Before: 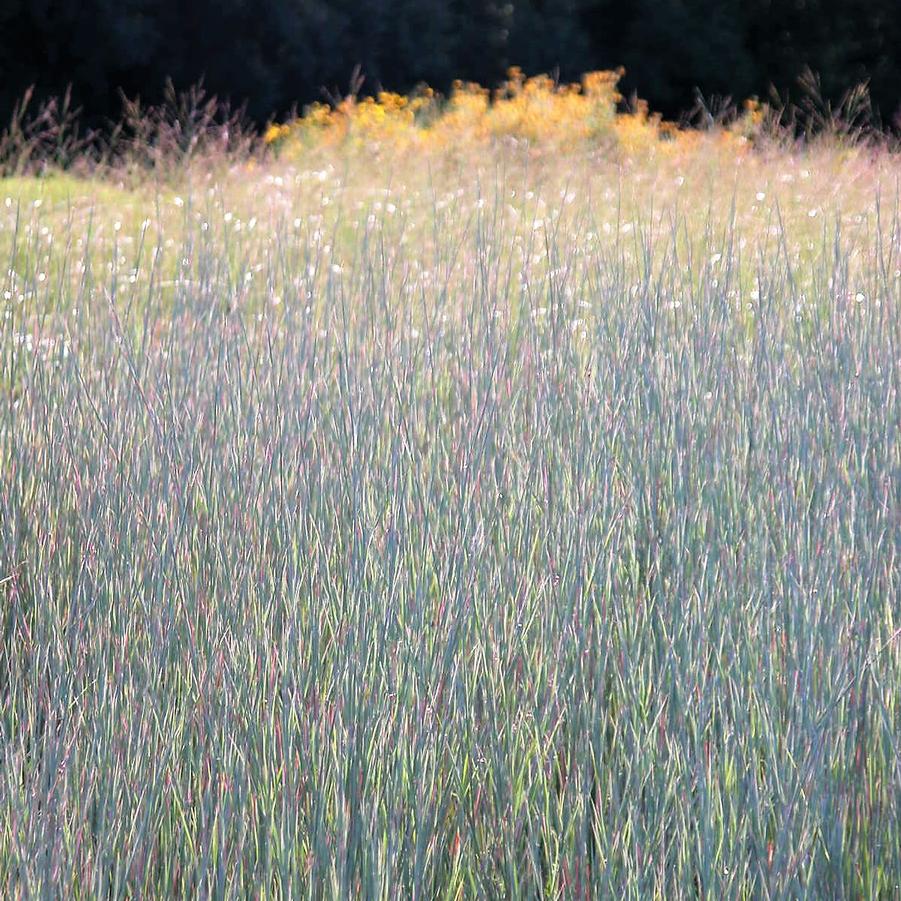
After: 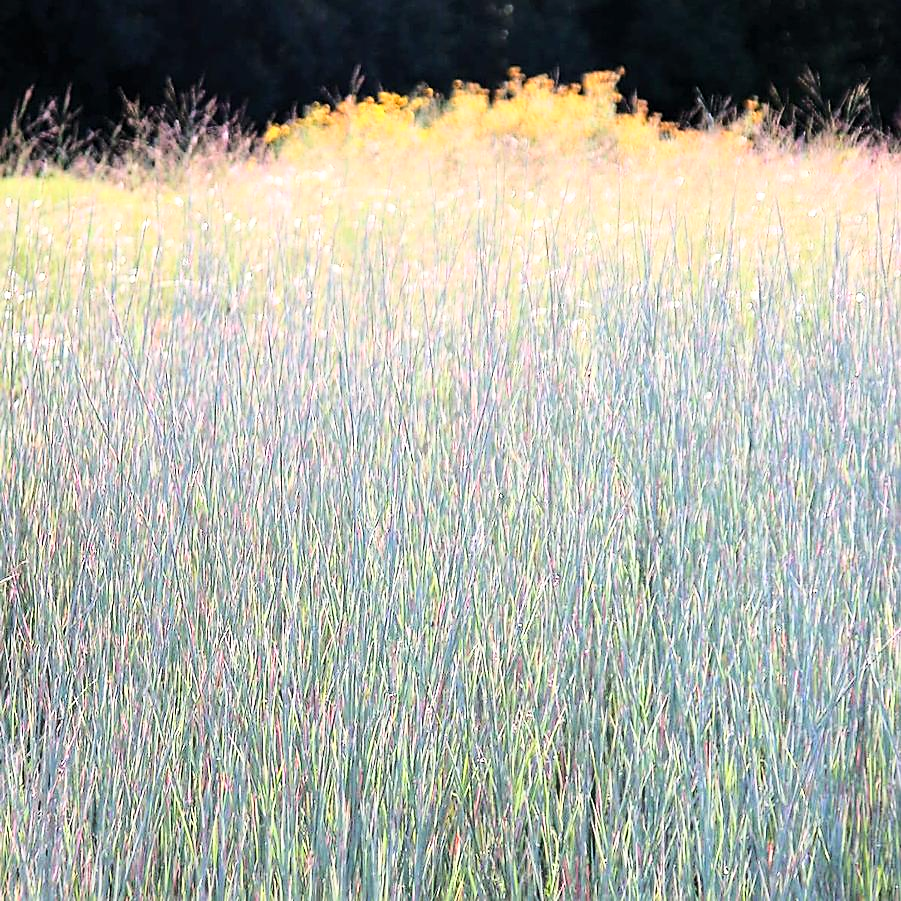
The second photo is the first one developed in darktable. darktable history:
base curve: curves: ch0 [(0, 0) (0.036, 0.037) (0.121, 0.228) (0.46, 0.76) (0.859, 0.983) (1, 1)]
sharpen: on, module defaults
